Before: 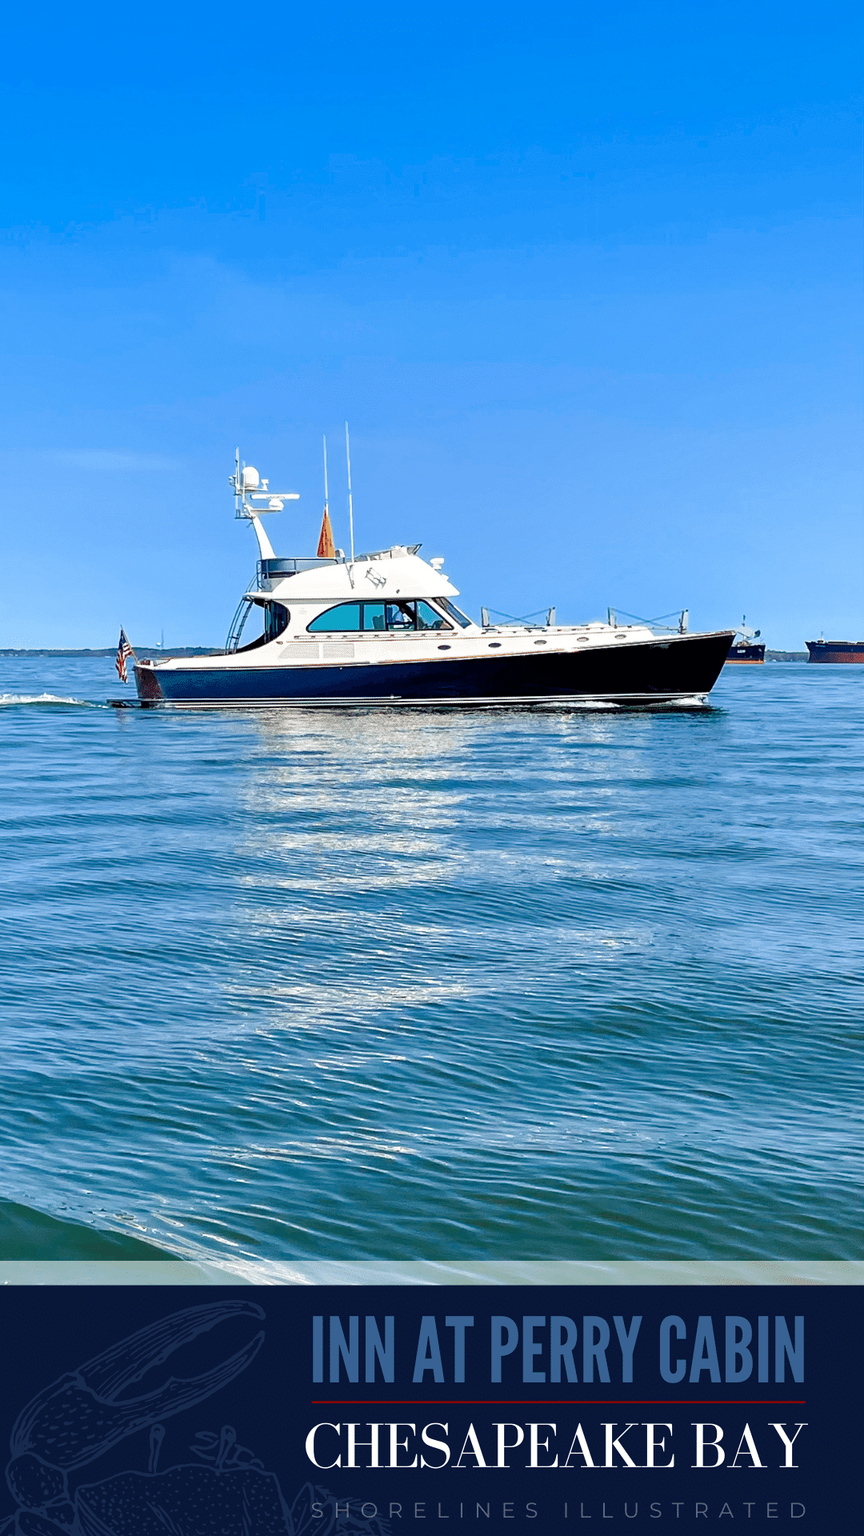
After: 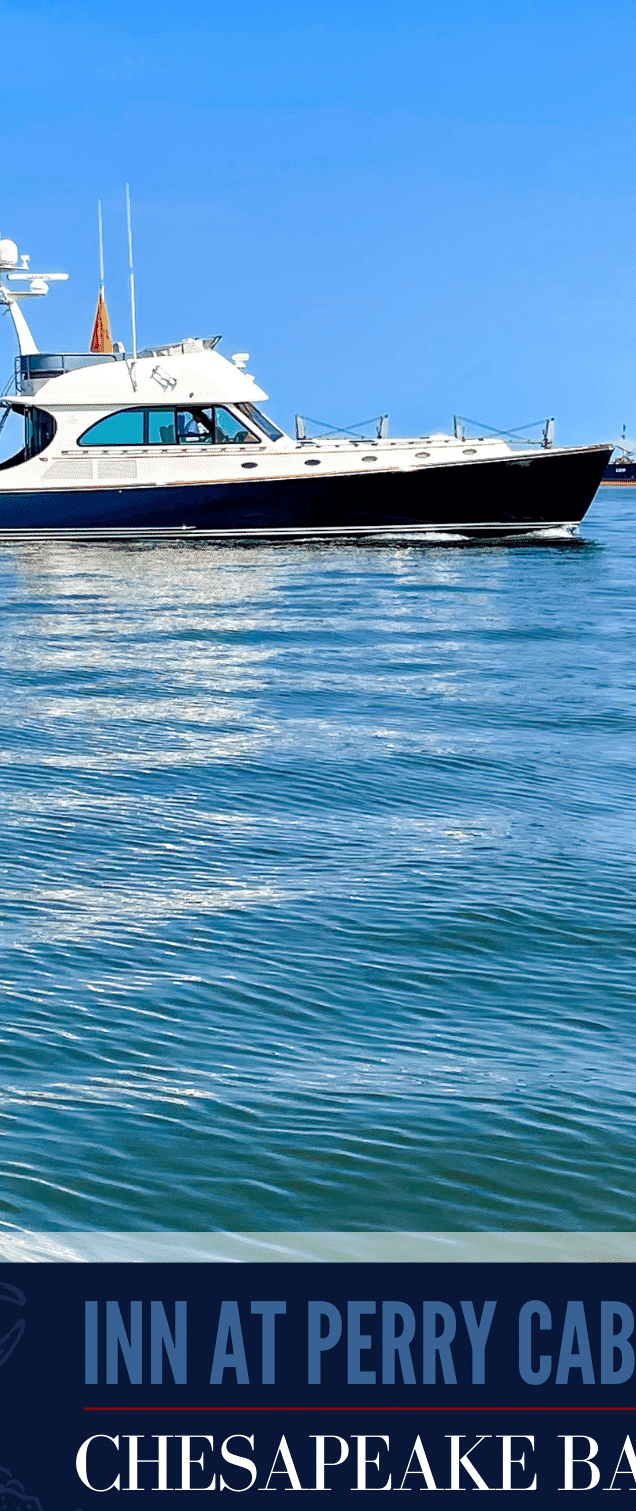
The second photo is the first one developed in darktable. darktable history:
crop and rotate: left 28.369%, top 17.964%, right 12.73%, bottom 3.302%
